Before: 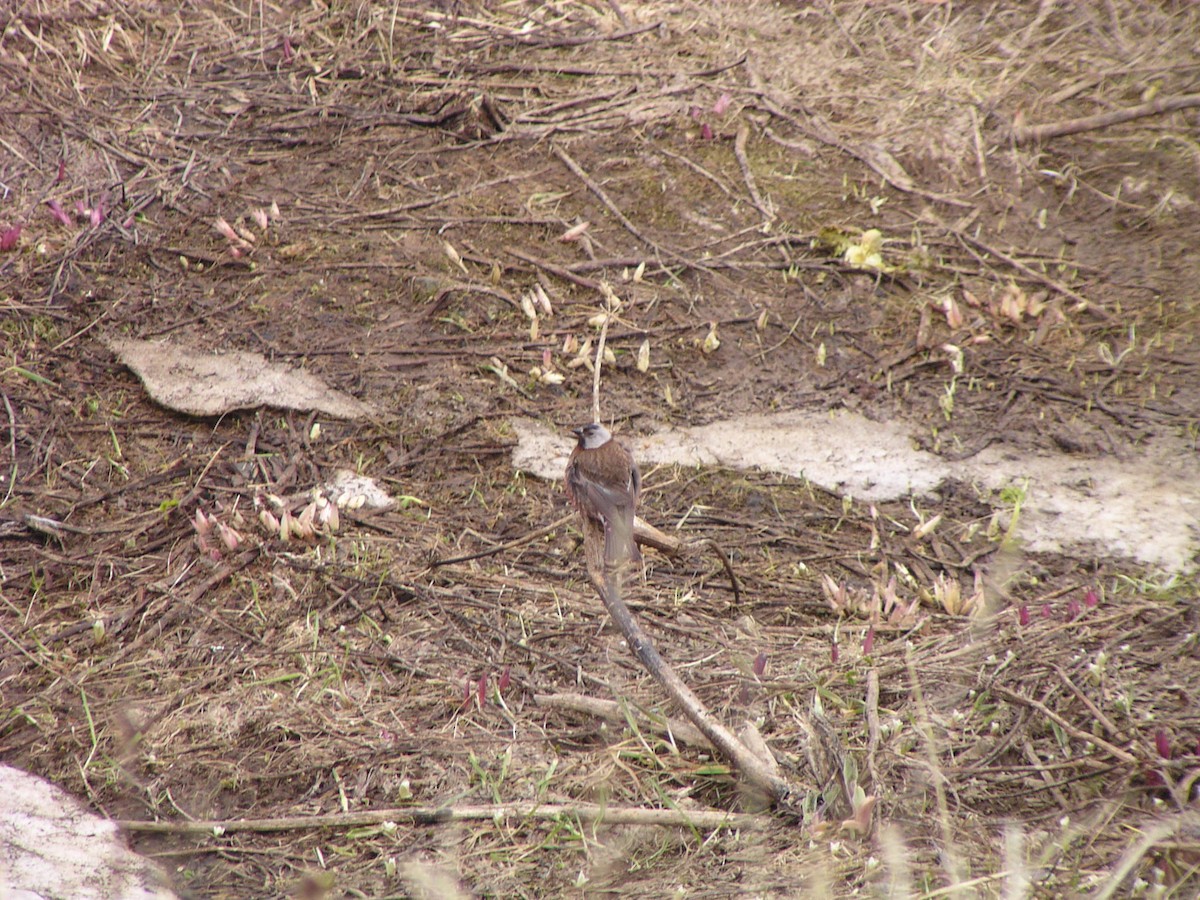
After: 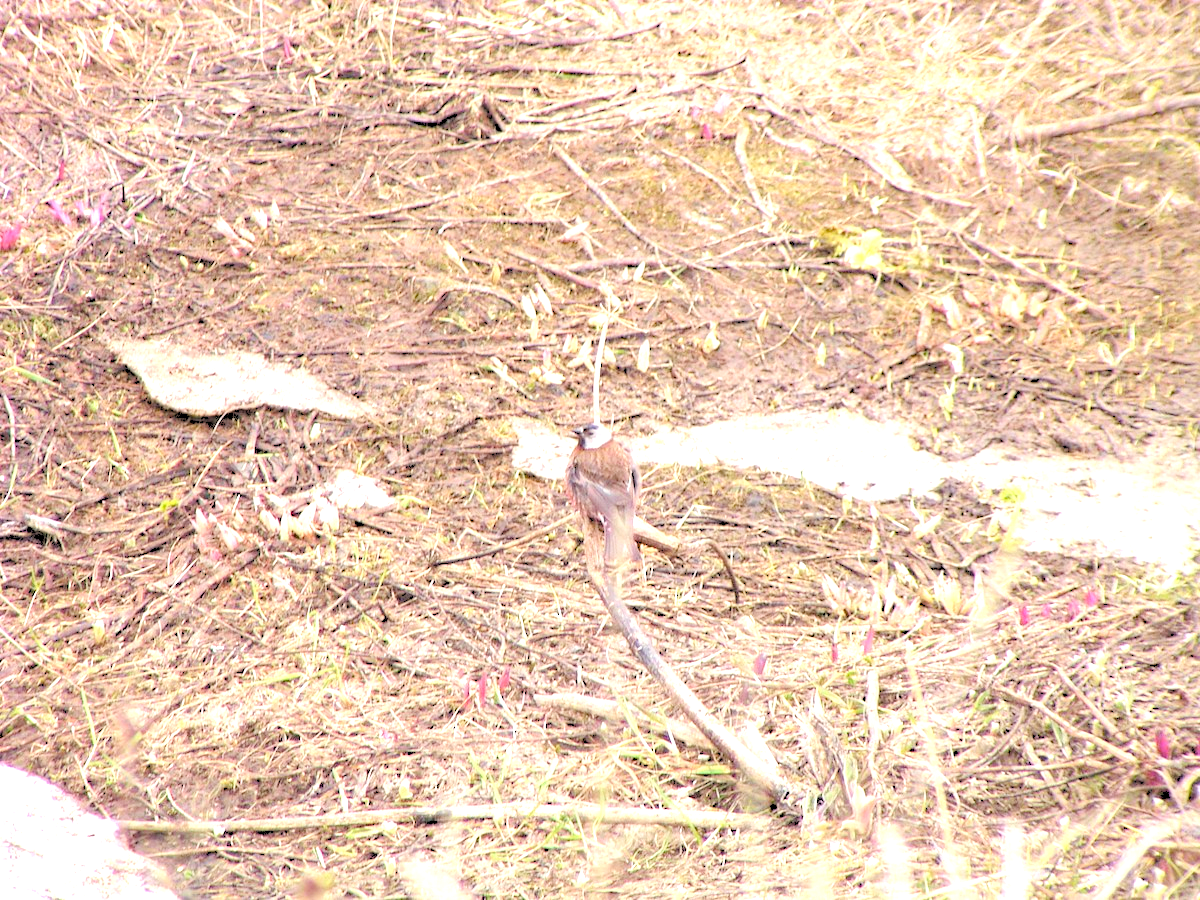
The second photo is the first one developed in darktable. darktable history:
rgb levels: levels [[0.027, 0.429, 0.996], [0, 0.5, 1], [0, 0.5, 1]]
haze removal: compatibility mode true, adaptive false
exposure: black level correction 0, exposure 1.45 EV, compensate exposure bias true, compensate highlight preservation false
tone equalizer: -7 EV 0.13 EV, smoothing diameter 25%, edges refinement/feathering 10, preserve details guided filter
